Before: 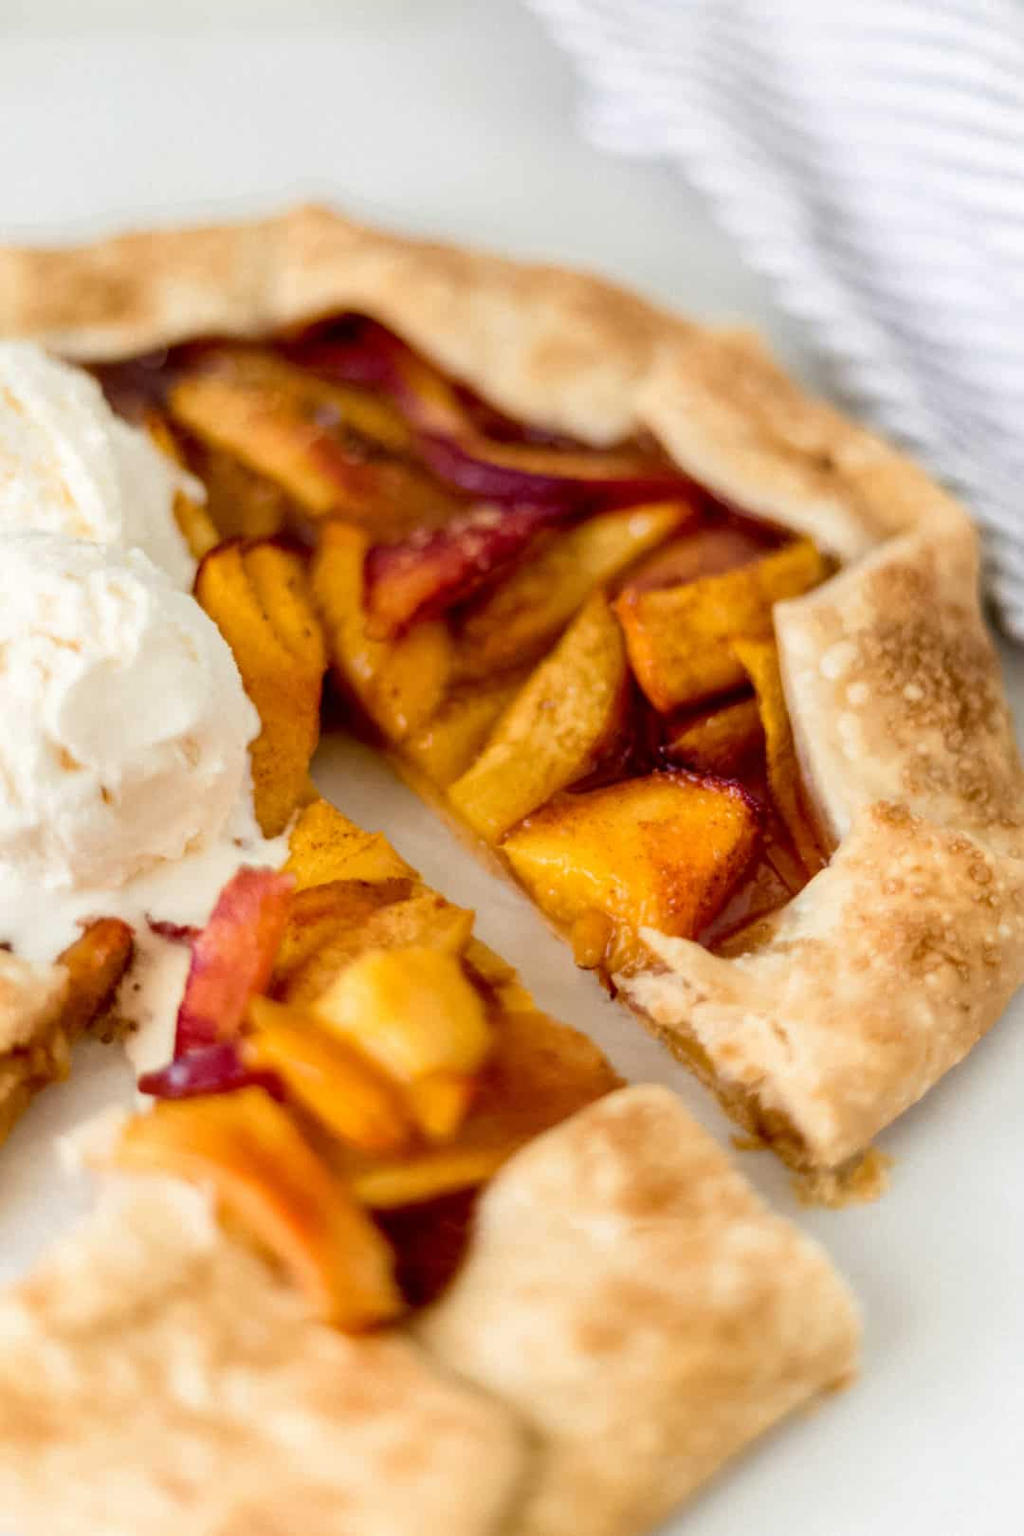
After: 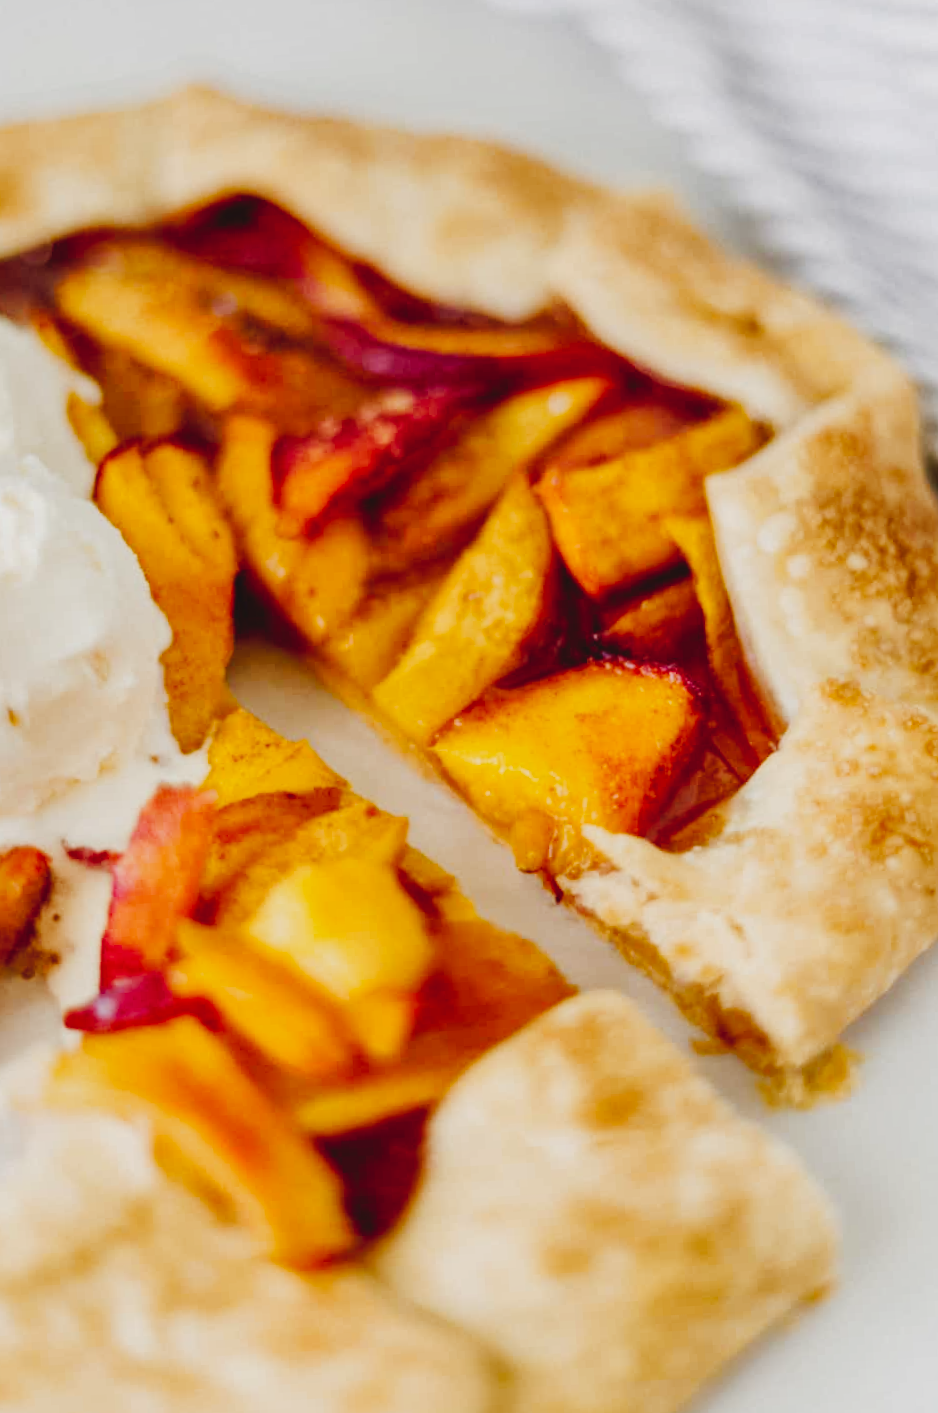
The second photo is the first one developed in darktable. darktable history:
crop and rotate: angle 3.14°, left 6.086%, top 5.681%
tone curve: curves: ch0 [(0, 0.03) (0.113, 0.087) (0.207, 0.184) (0.515, 0.612) (0.712, 0.793) (1, 0.946)]; ch1 [(0, 0) (0.172, 0.123) (0.317, 0.279) (0.414, 0.382) (0.476, 0.479) (0.505, 0.498) (0.534, 0.534) (0.621, 0.65) (0.709, 0.764) (1, 1)]; ch2 [(0, 0) (0.411, 0.424) (0.505, 0.505) (0.521, 0.524) (0.537, 0.57) (0.65, 0.699) (1, 1)], preserve colors none
shadows and highlights: on, module defaults
